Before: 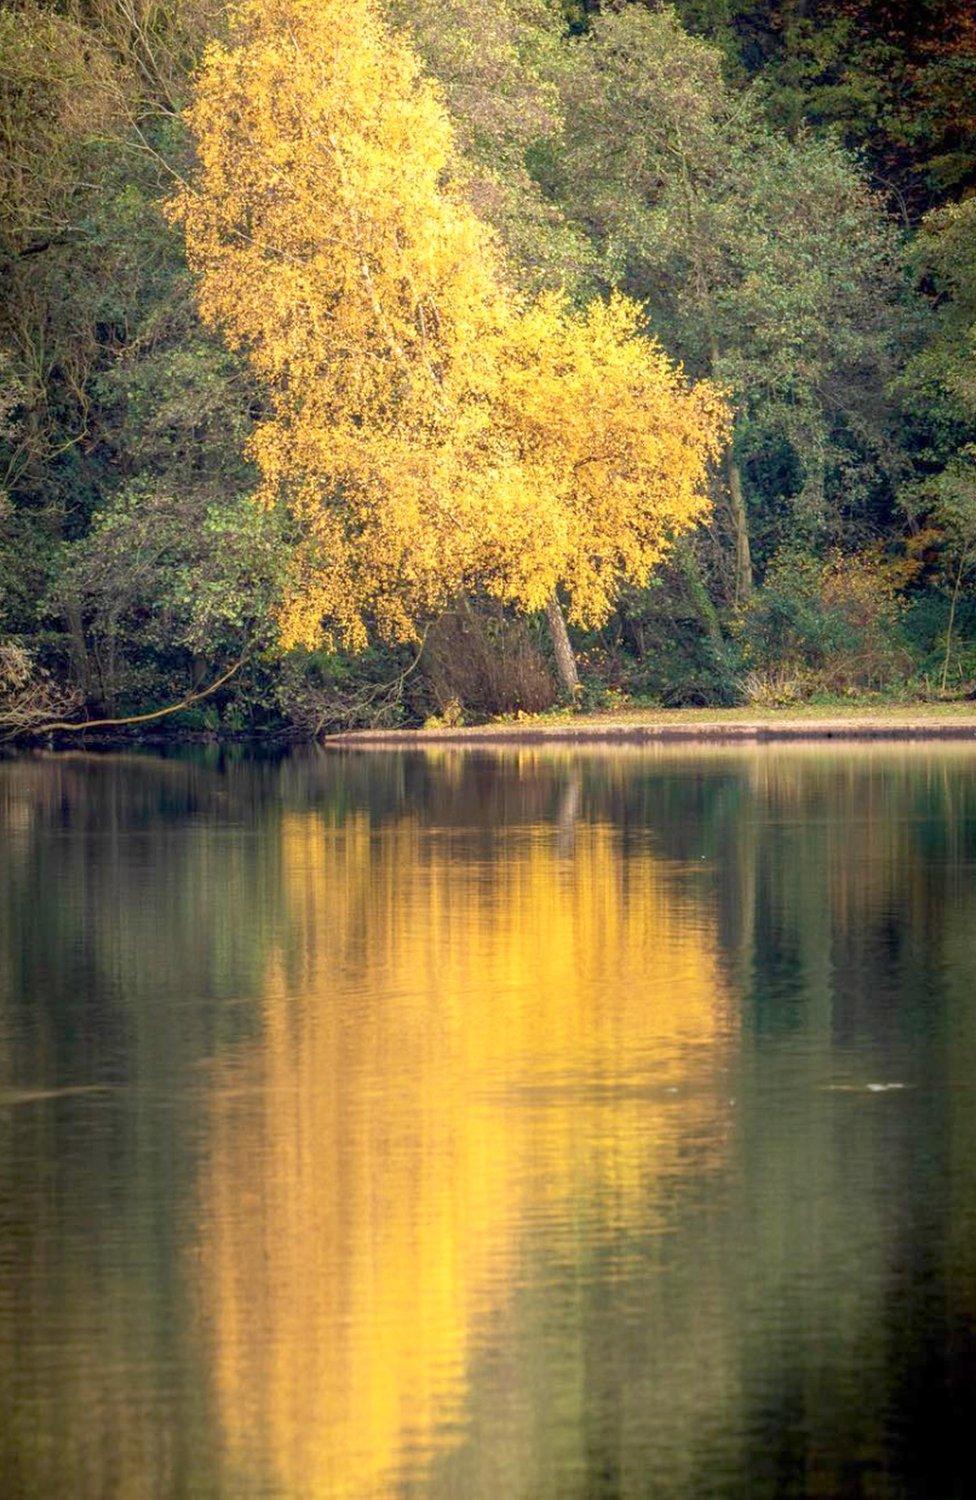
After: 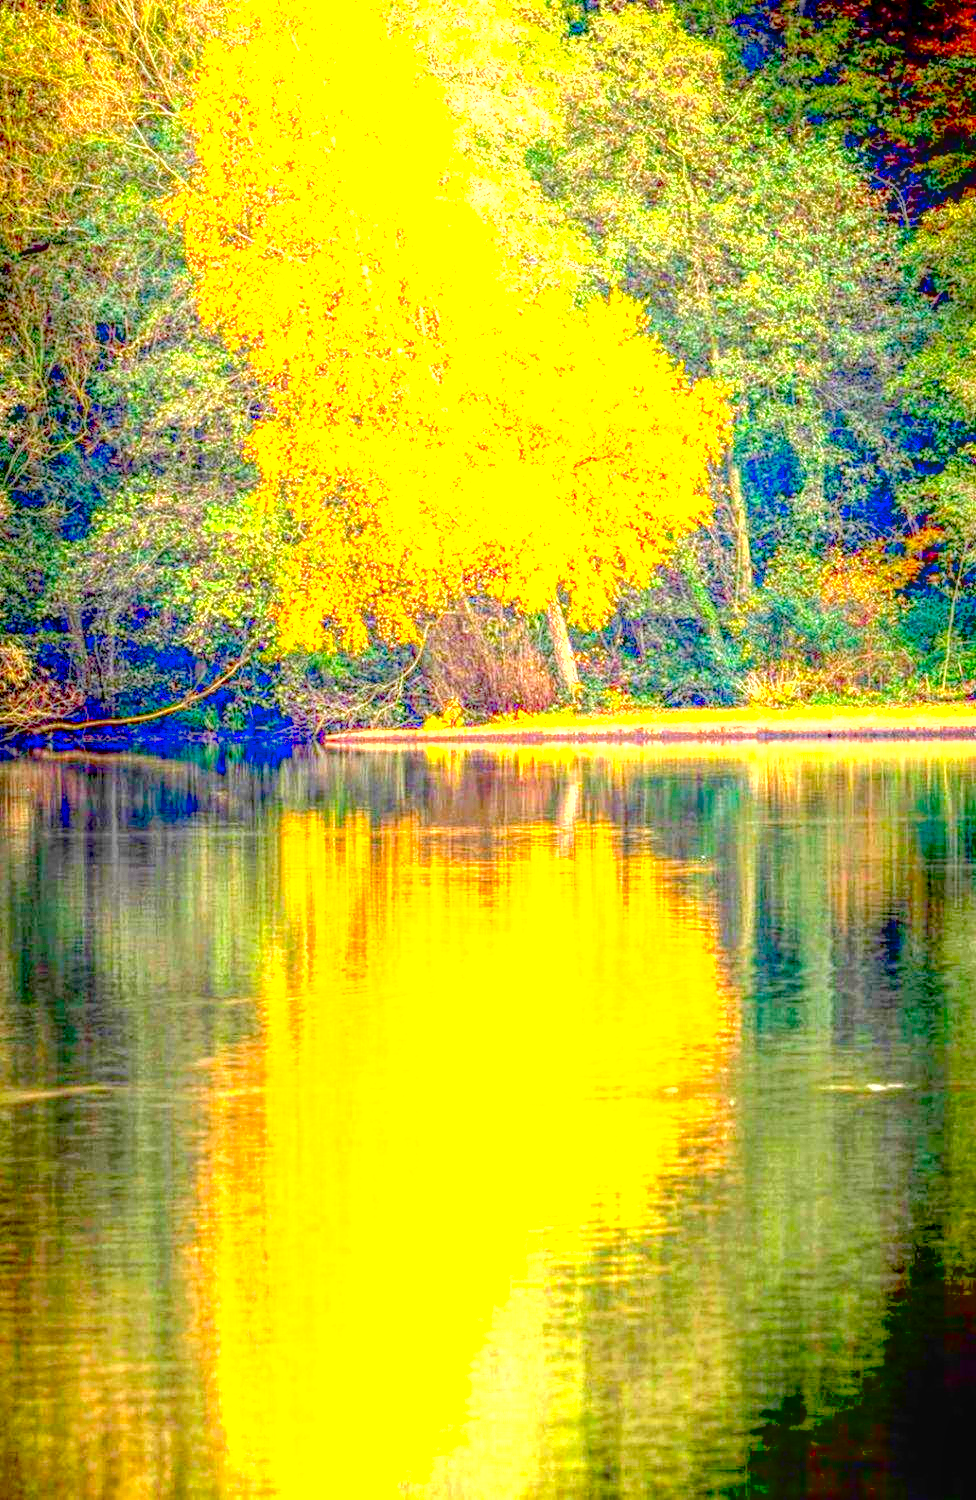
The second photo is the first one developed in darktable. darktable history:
exposure: black level correction 0.015, exposure 1.798 EV, compensate exposure bias true, compensate highlight preservation false
local contrast: highlights 20%, shadows 30%, detail 201%, midtone range 0.2
color correction: highlights b* -0.052, saturation 1.8
